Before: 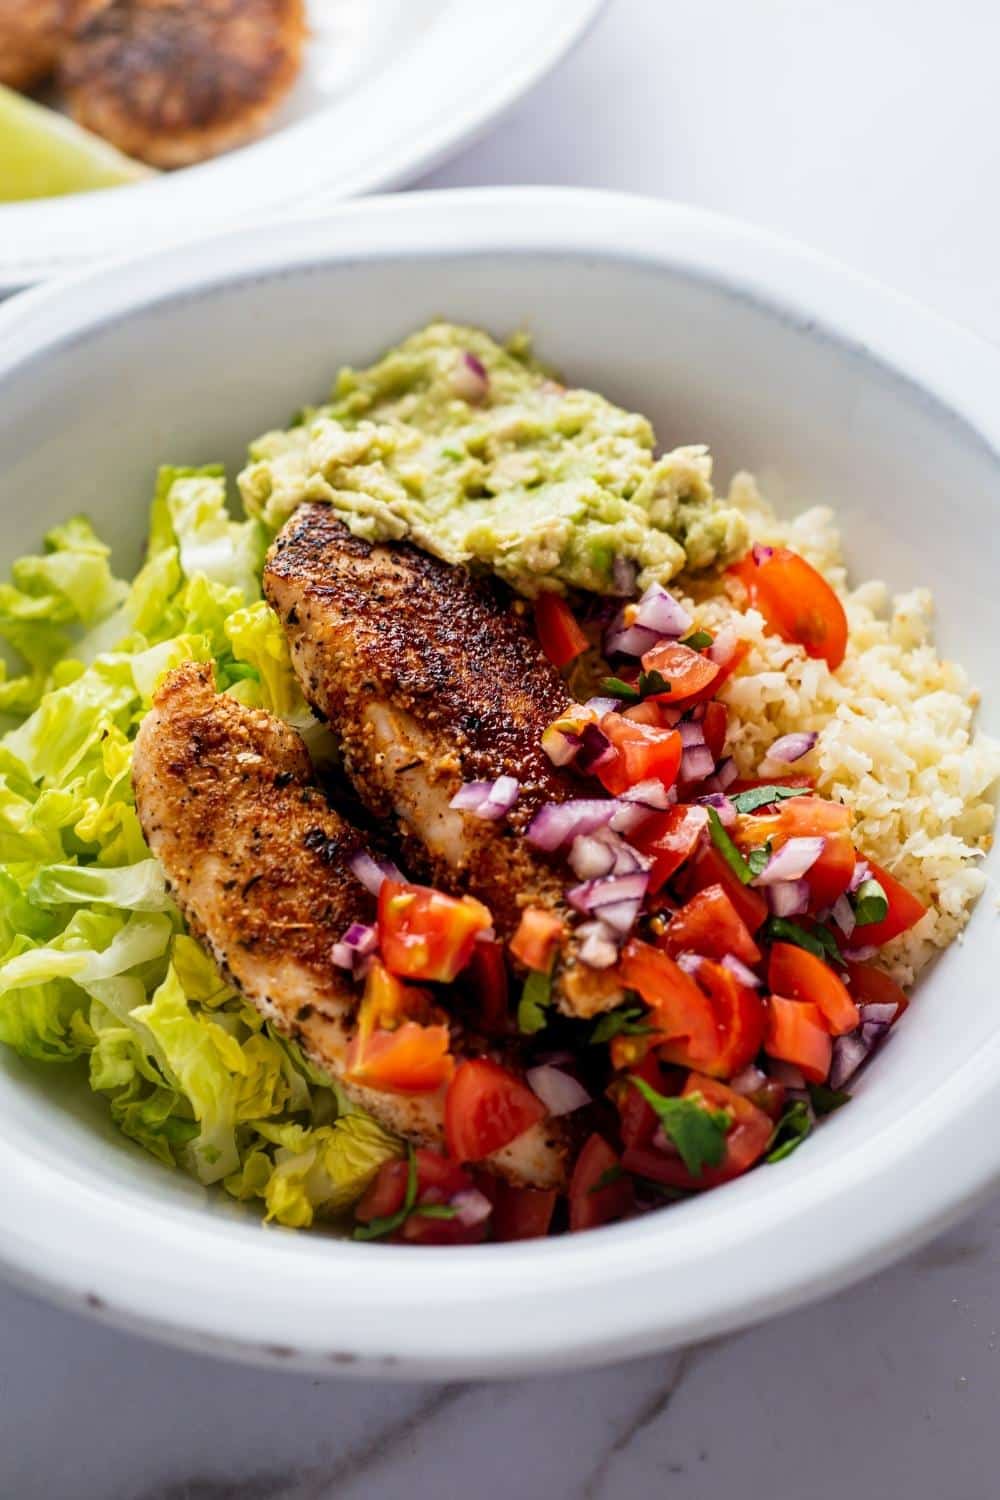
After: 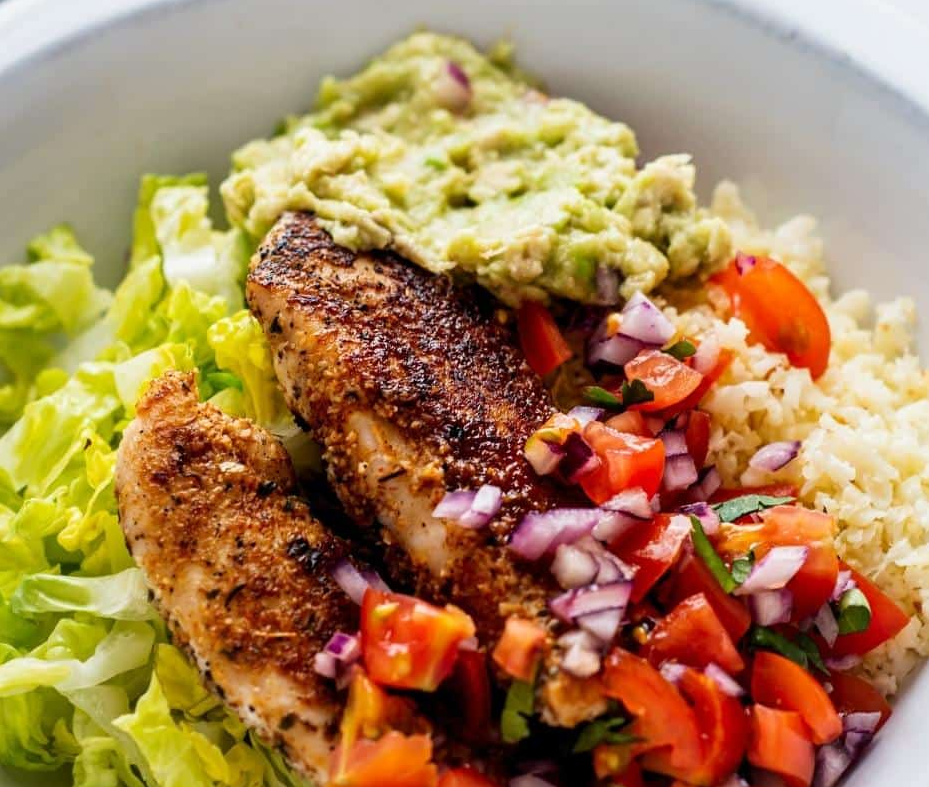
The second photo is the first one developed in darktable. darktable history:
crop: left 1.783%, top 19.456%, right 5.254%, bottom 28.015%
